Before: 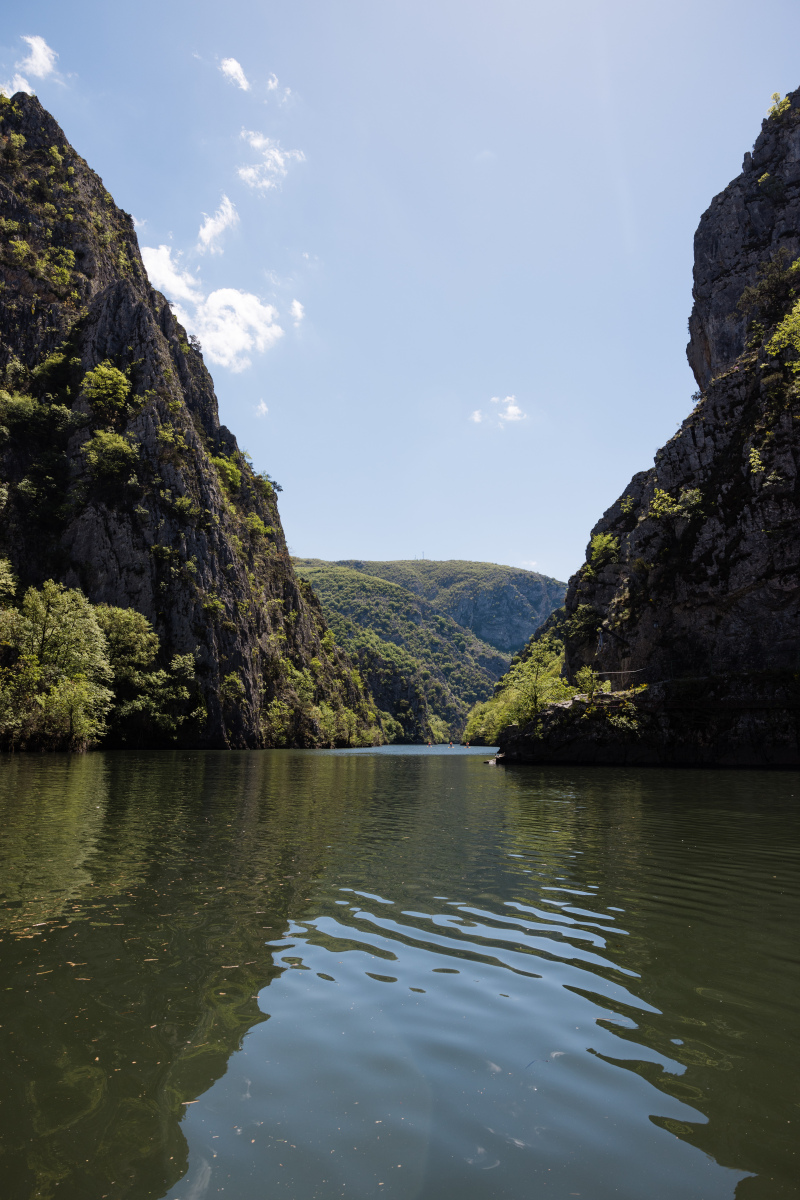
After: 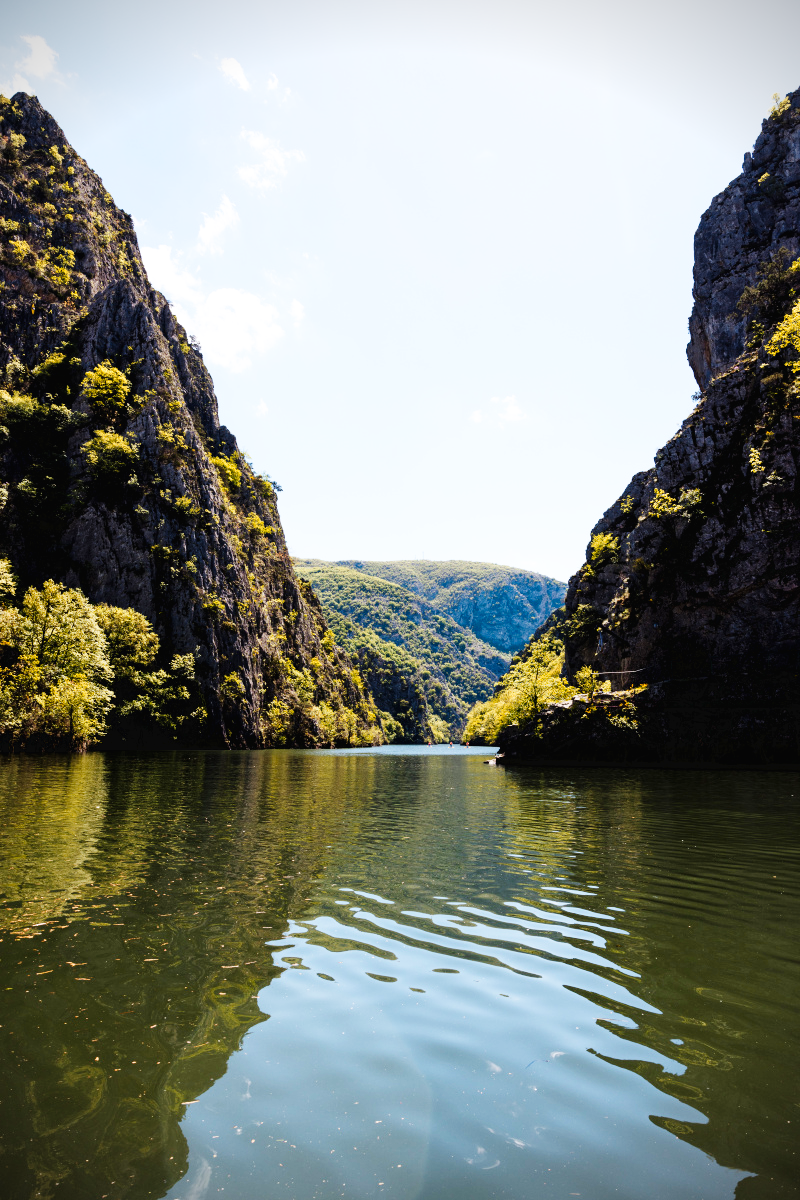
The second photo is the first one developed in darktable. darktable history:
color zones: curves: ch1 [(0.235, 0.558) (0.75, 0.5)]; ch2 [(0.25, 0.462) (0.749, 0.457)]
vignetting: fall-off start 91.49%, brightness -0.731, saturation -0.486
base curve: curves: ch0 [(0, 0.003) (0.001, 0.002) (0.006, 0.004) (0.02, 0.022) (0.048, 0.086) (0.094, 0.234) (0.162, 0.431) (0.258, 0.629) (0.385, 0.8) (0.548, 0.918) (0.751, 0.988) (1, 1)], preserve colors none
exposure: black level correction 0.001, compensate highlight preservation false
